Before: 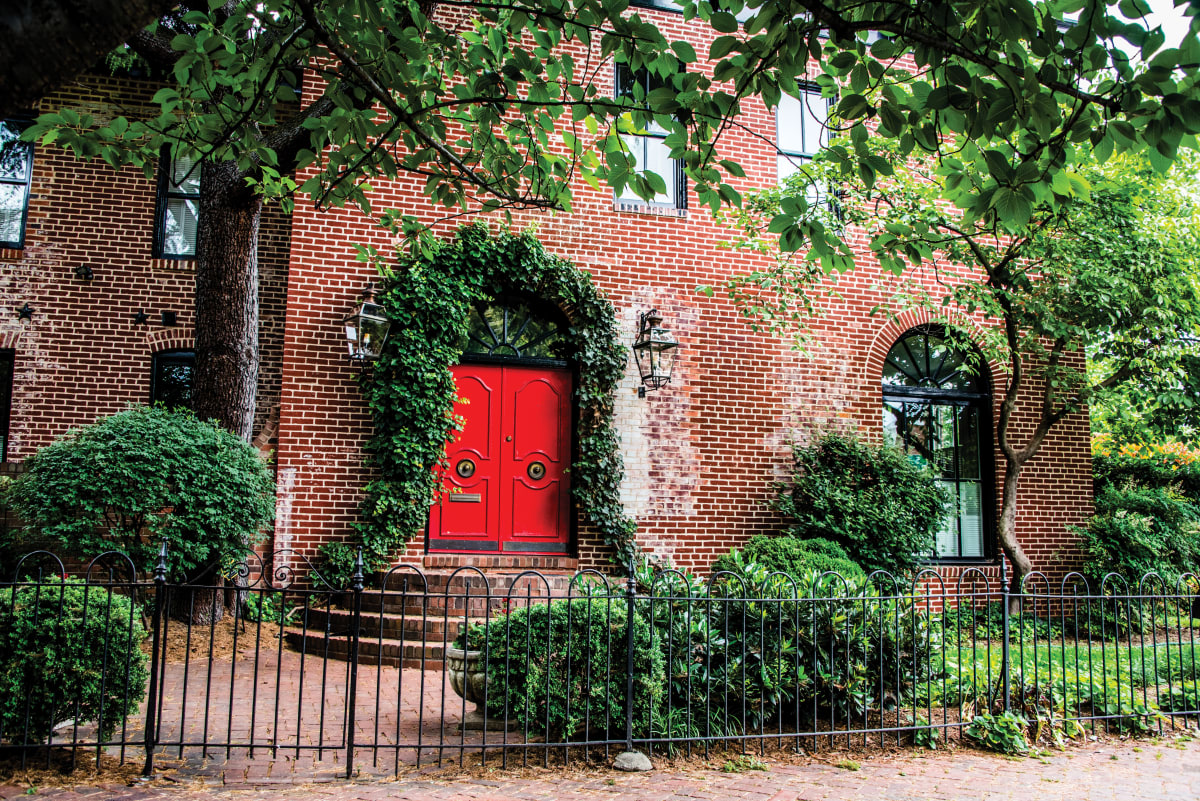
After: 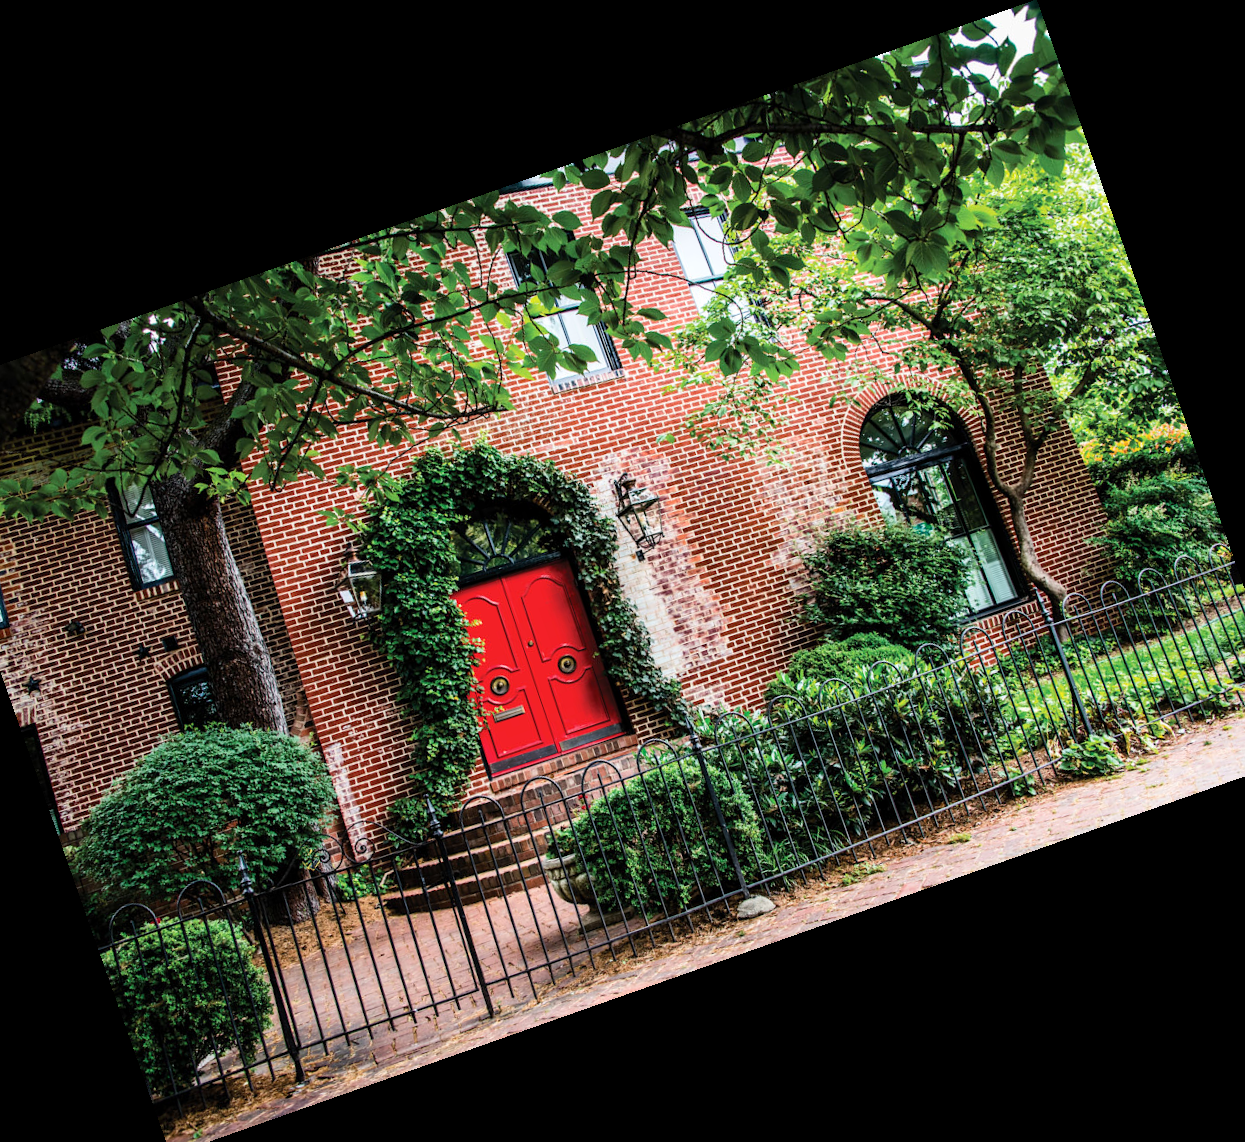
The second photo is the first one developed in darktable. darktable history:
crop and rotate: angle 19.43°, left 6.812%, right 4.125%, bottom 1.087%
contrast brightness saturation: contrast 0.1, brightness 0.02, saturation 0.02
